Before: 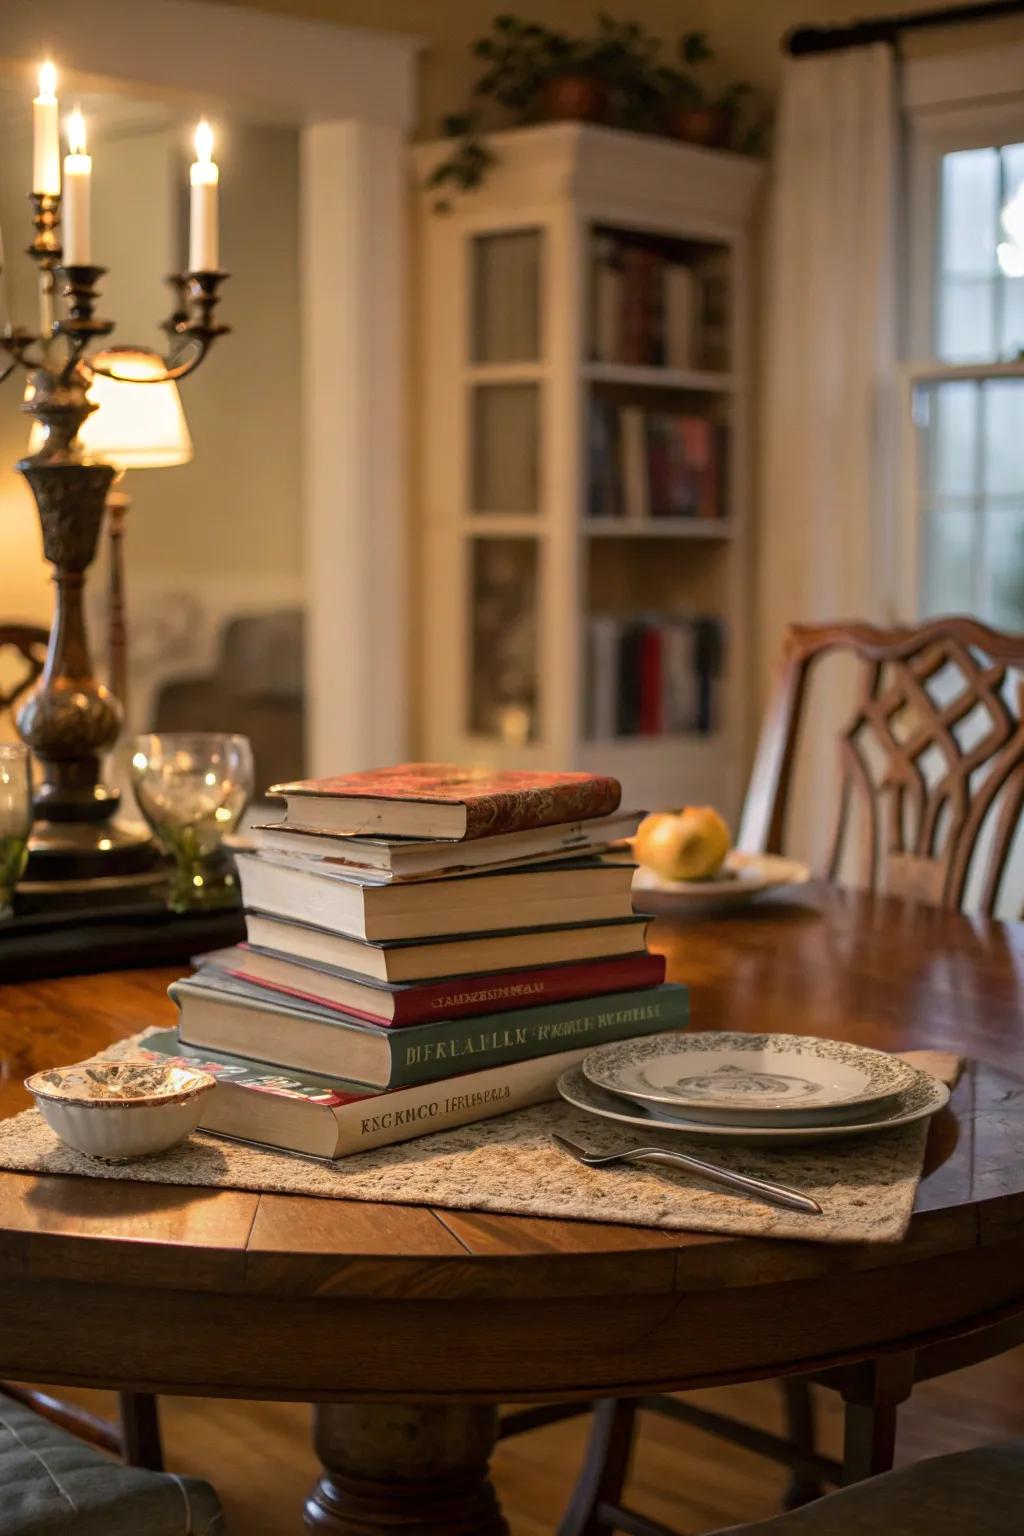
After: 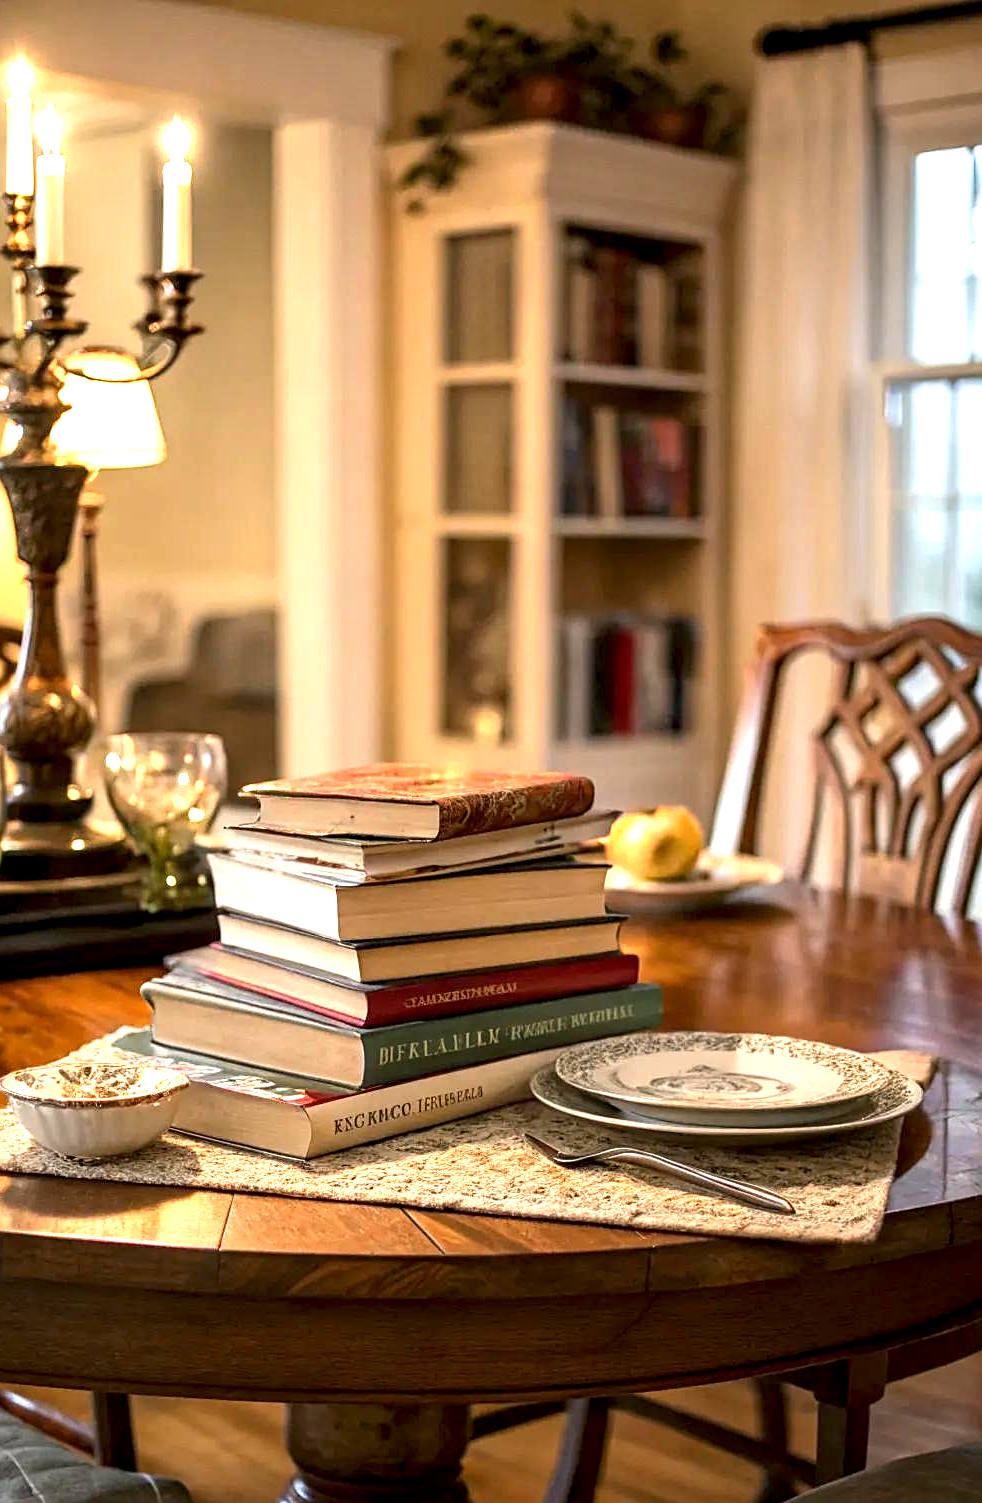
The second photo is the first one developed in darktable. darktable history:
sharpen: on, module defaults
crop and rotate: left 2.718%, right 1.334%, bottom 2.127%
tone equalizer: smoothing diameter 24.88%, edges refinement/feathering 10.36, preserve details guided filter
local contrast: highlights 26%, shadows 77%, midtone range 0.743
exposure: black level correction 0.001, exposure 1.12 EV, compensate highlight preservation false
